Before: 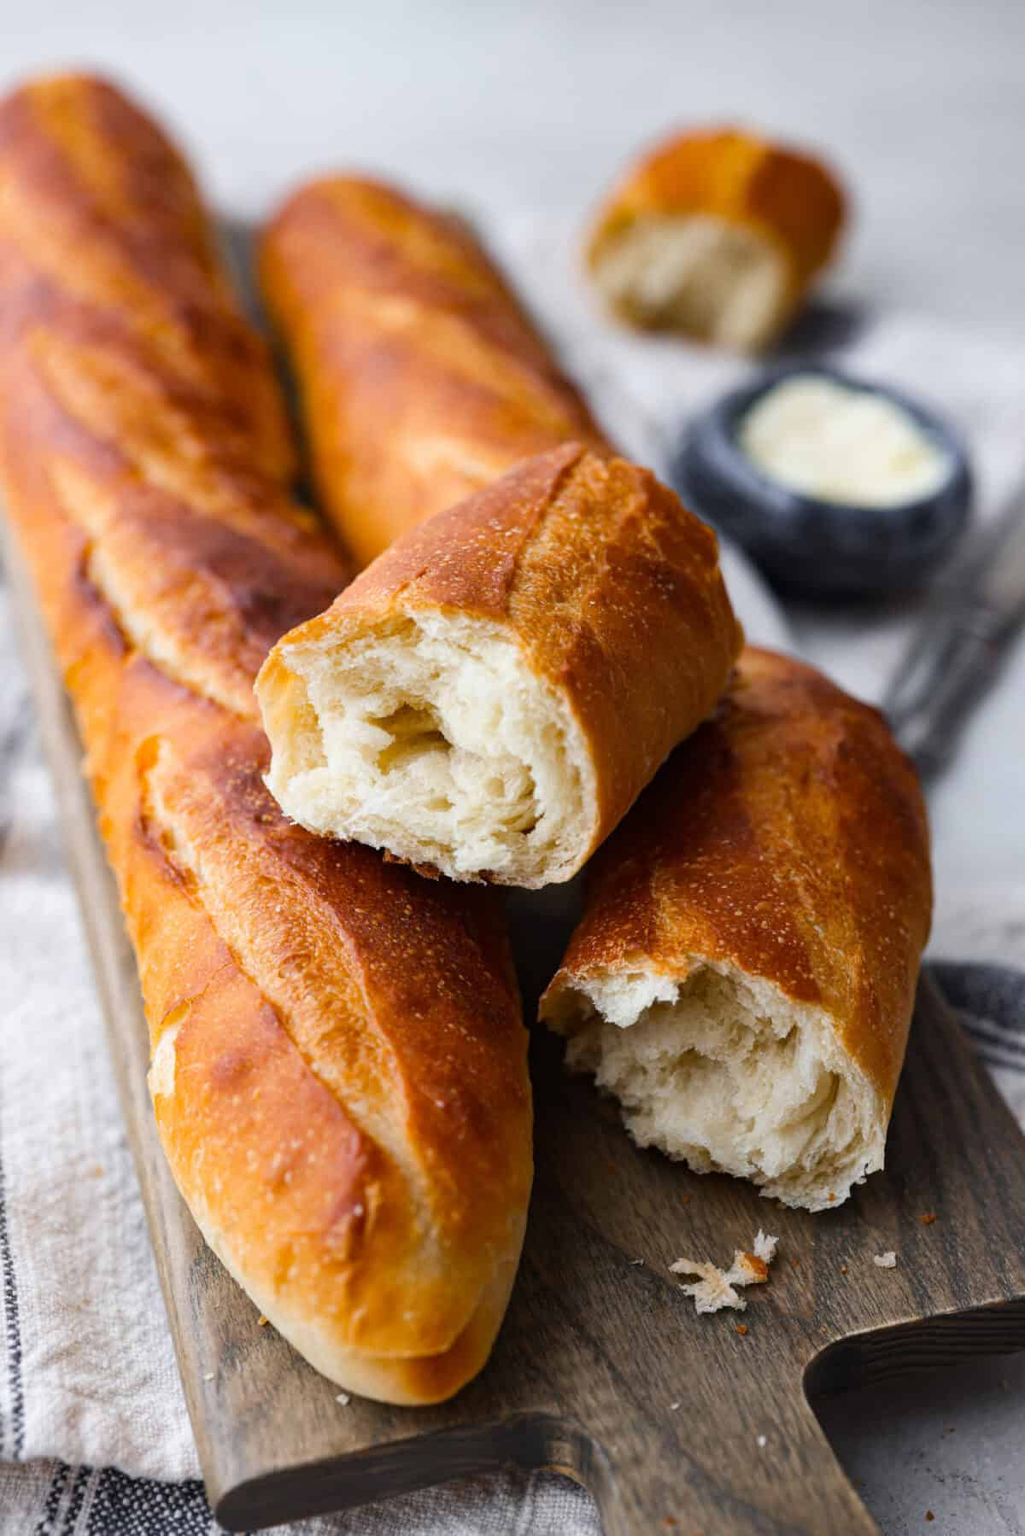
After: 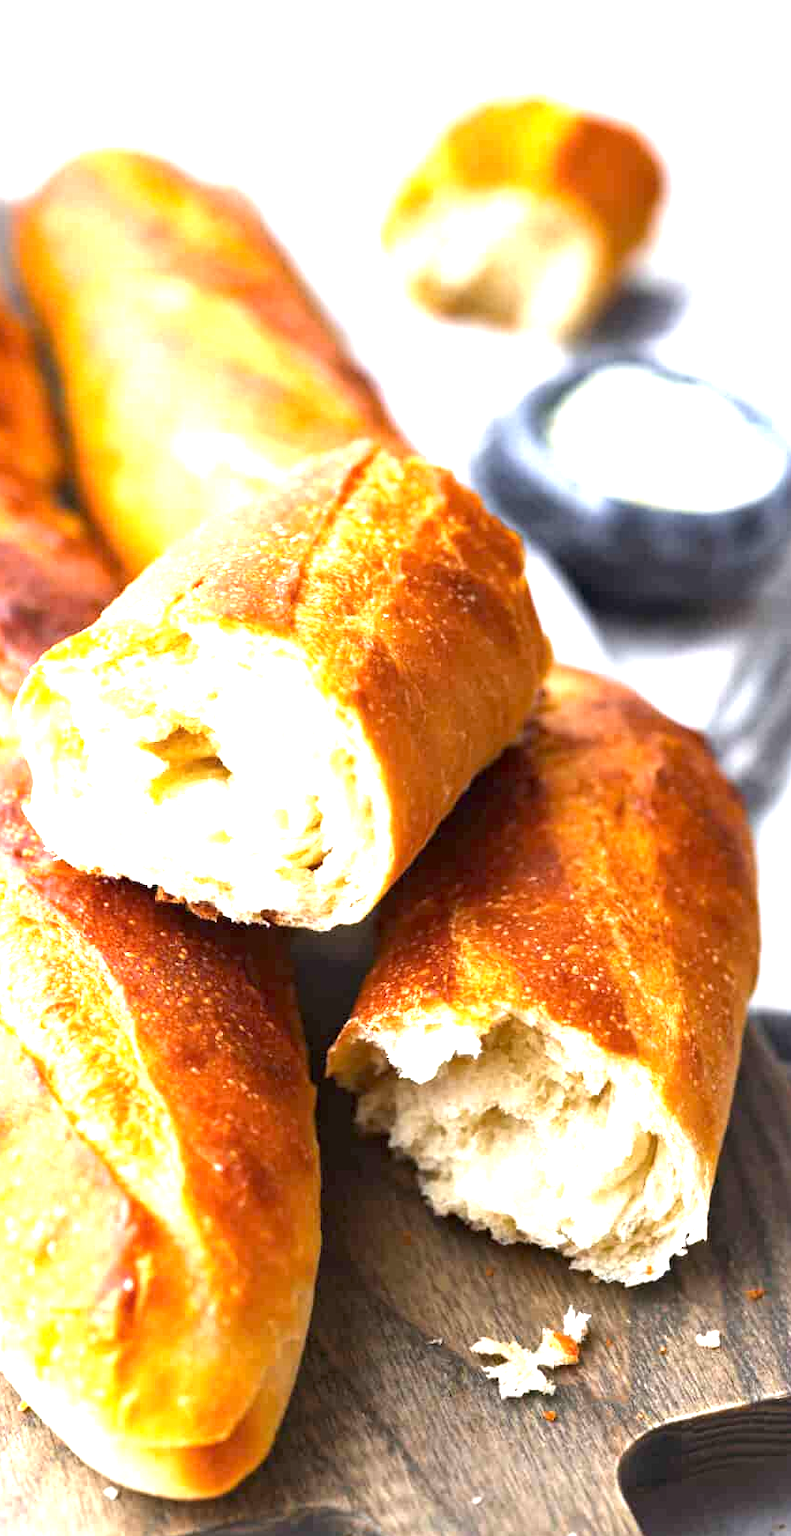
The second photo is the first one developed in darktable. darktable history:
exposure: exposure 2.021 EV, compensate highlight preservation false
crop and rotate: left 23.587%, top 2.886%, right 6.237%, bottom 6.269%
